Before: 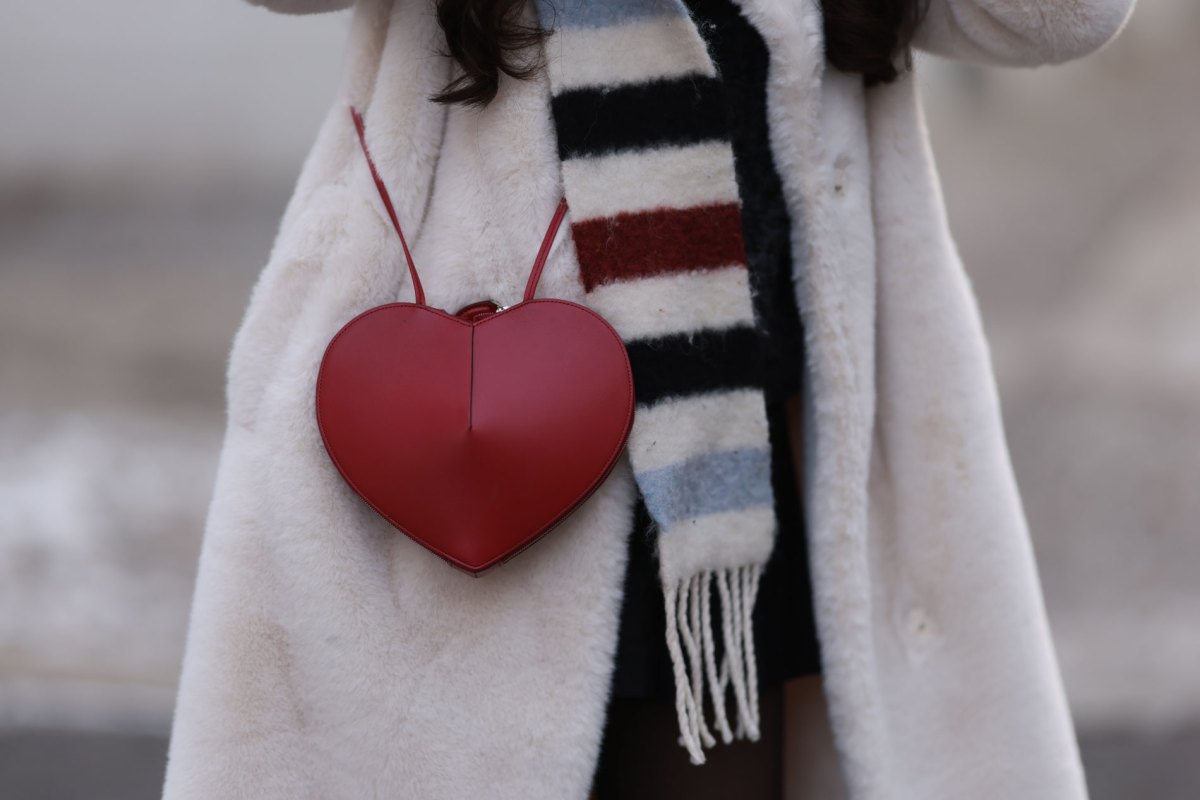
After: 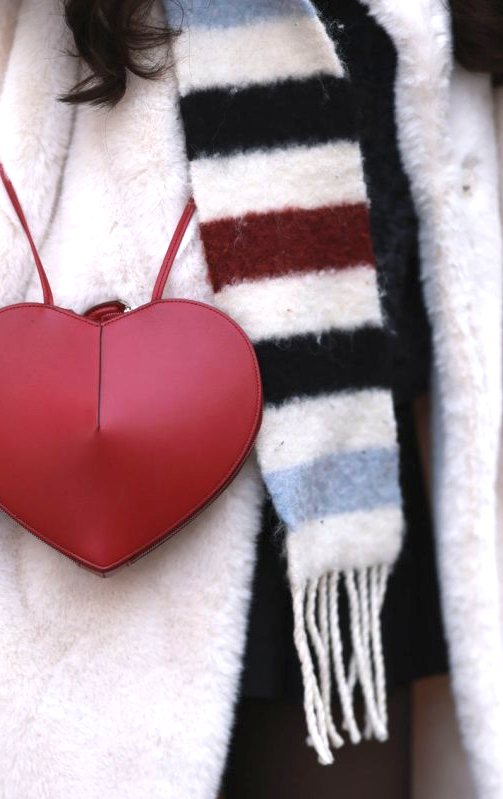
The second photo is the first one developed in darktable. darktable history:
crop: left 31.012%, right 26.99%
tone equalizer: edges refinement/feathering 500, mask exposure compensation -1.57 EV, preserve details no
exposure: black level correction 0, exposure 1.199 EV, compensate highlight preservation false
